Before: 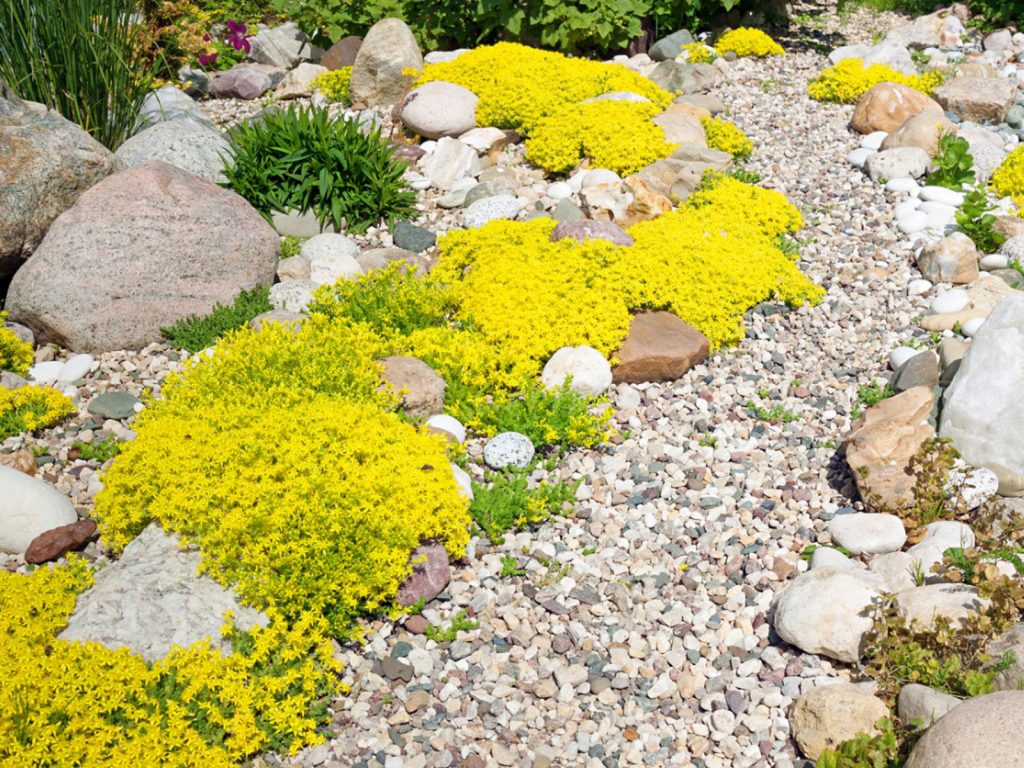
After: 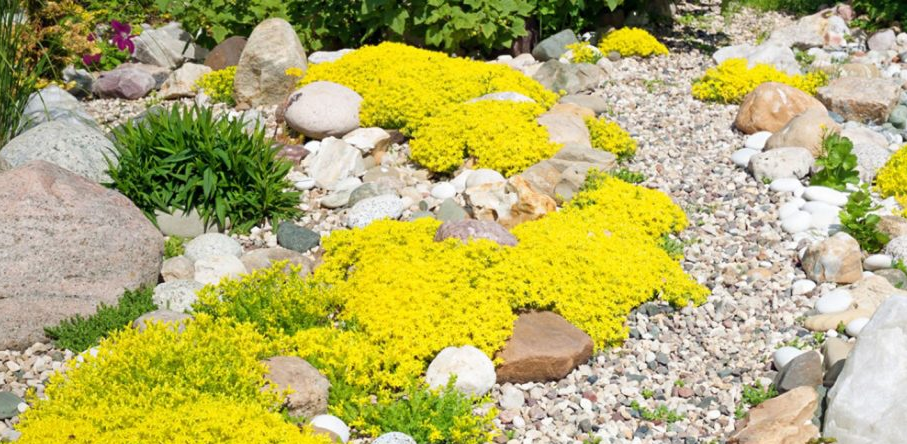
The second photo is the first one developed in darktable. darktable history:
crop and rotate: left 11.382%, bottom 42.133%
